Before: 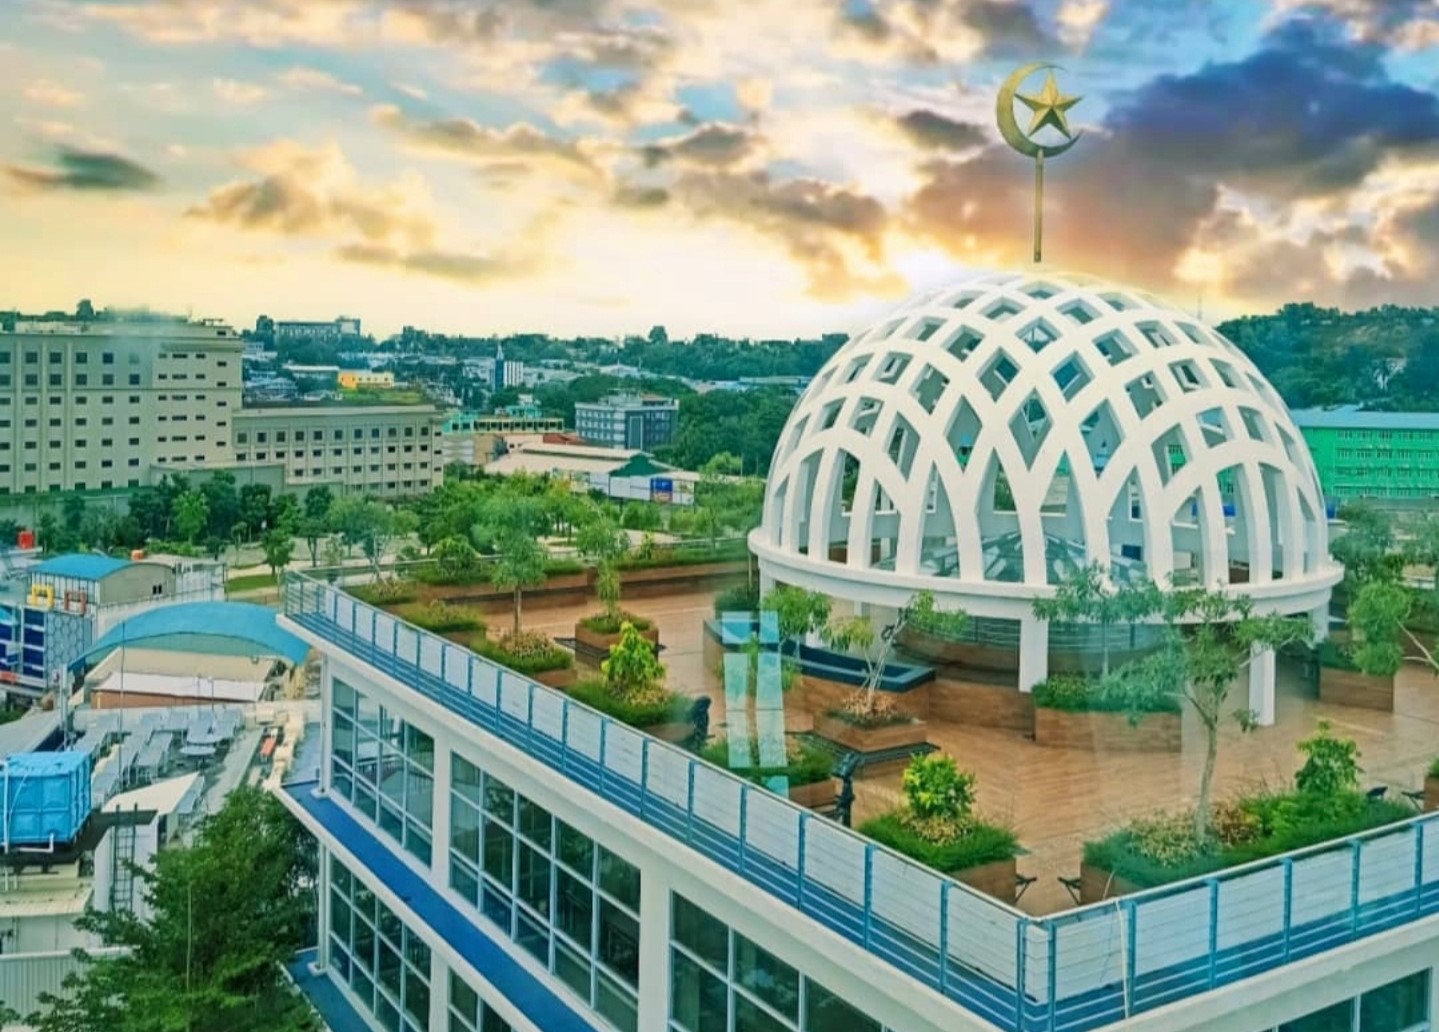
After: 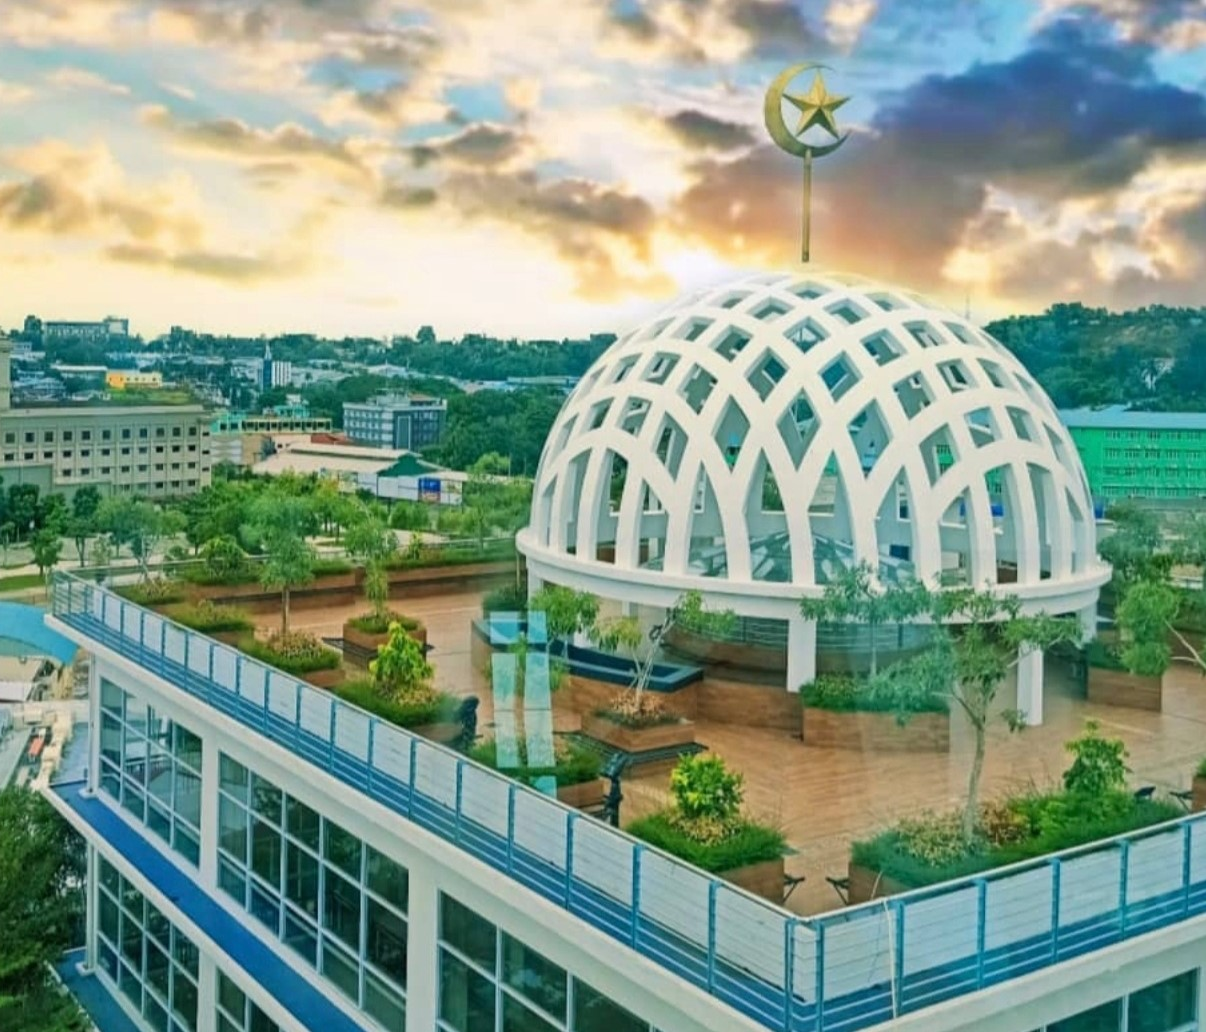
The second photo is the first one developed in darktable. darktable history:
white balance: emerald 1
crop: left 16.145%
